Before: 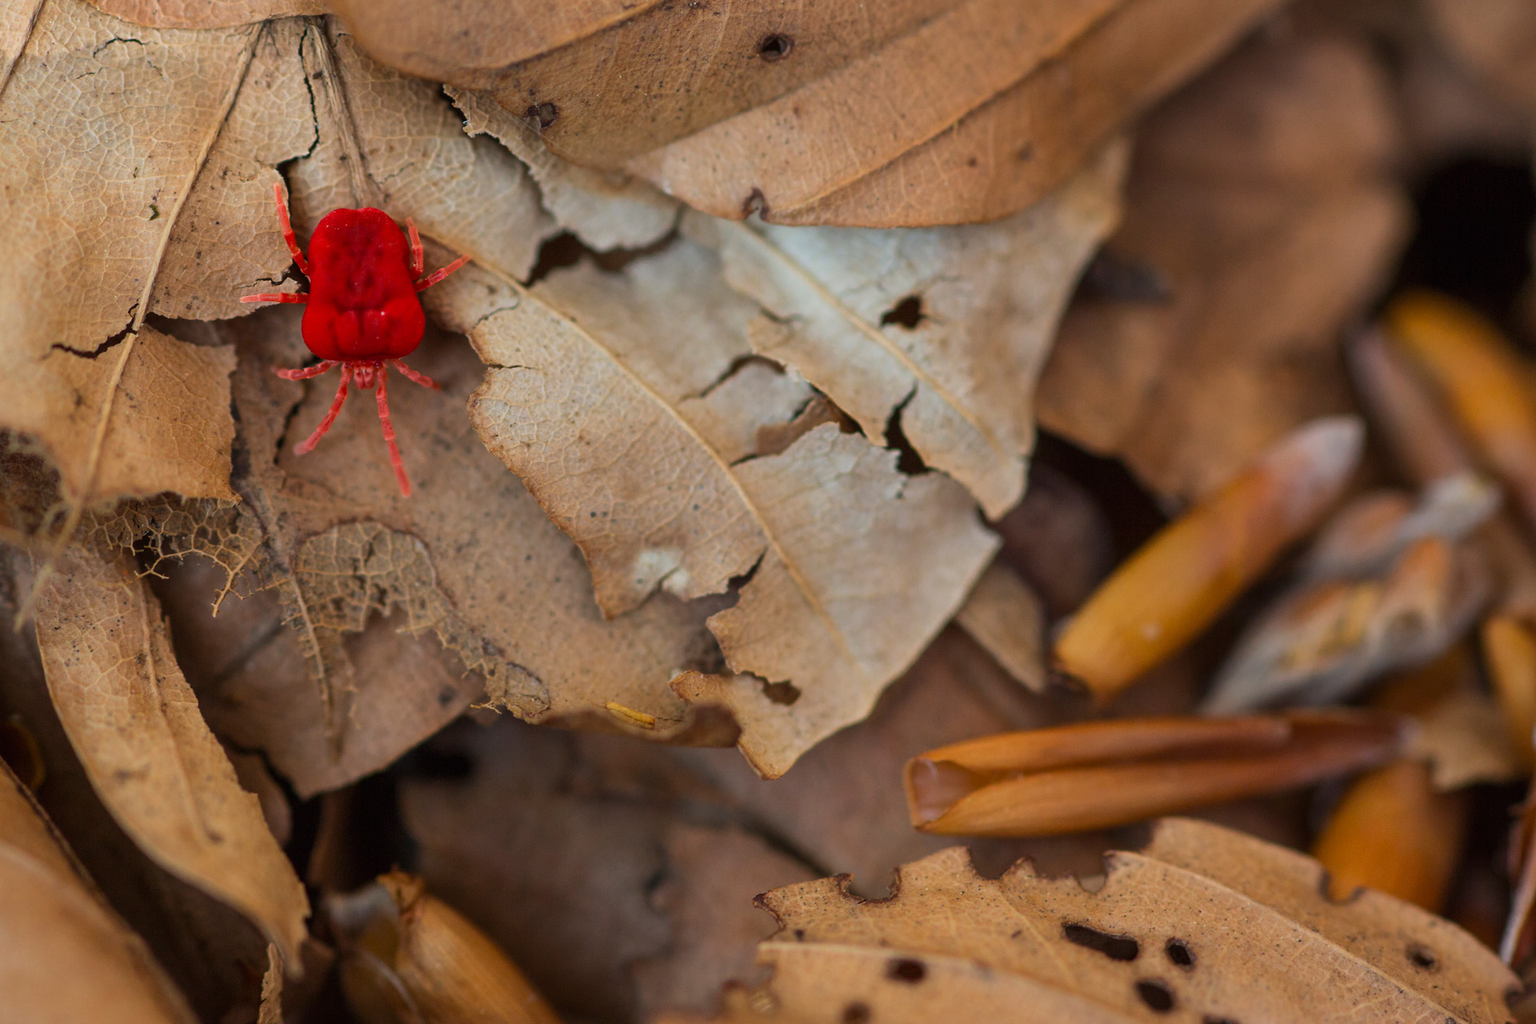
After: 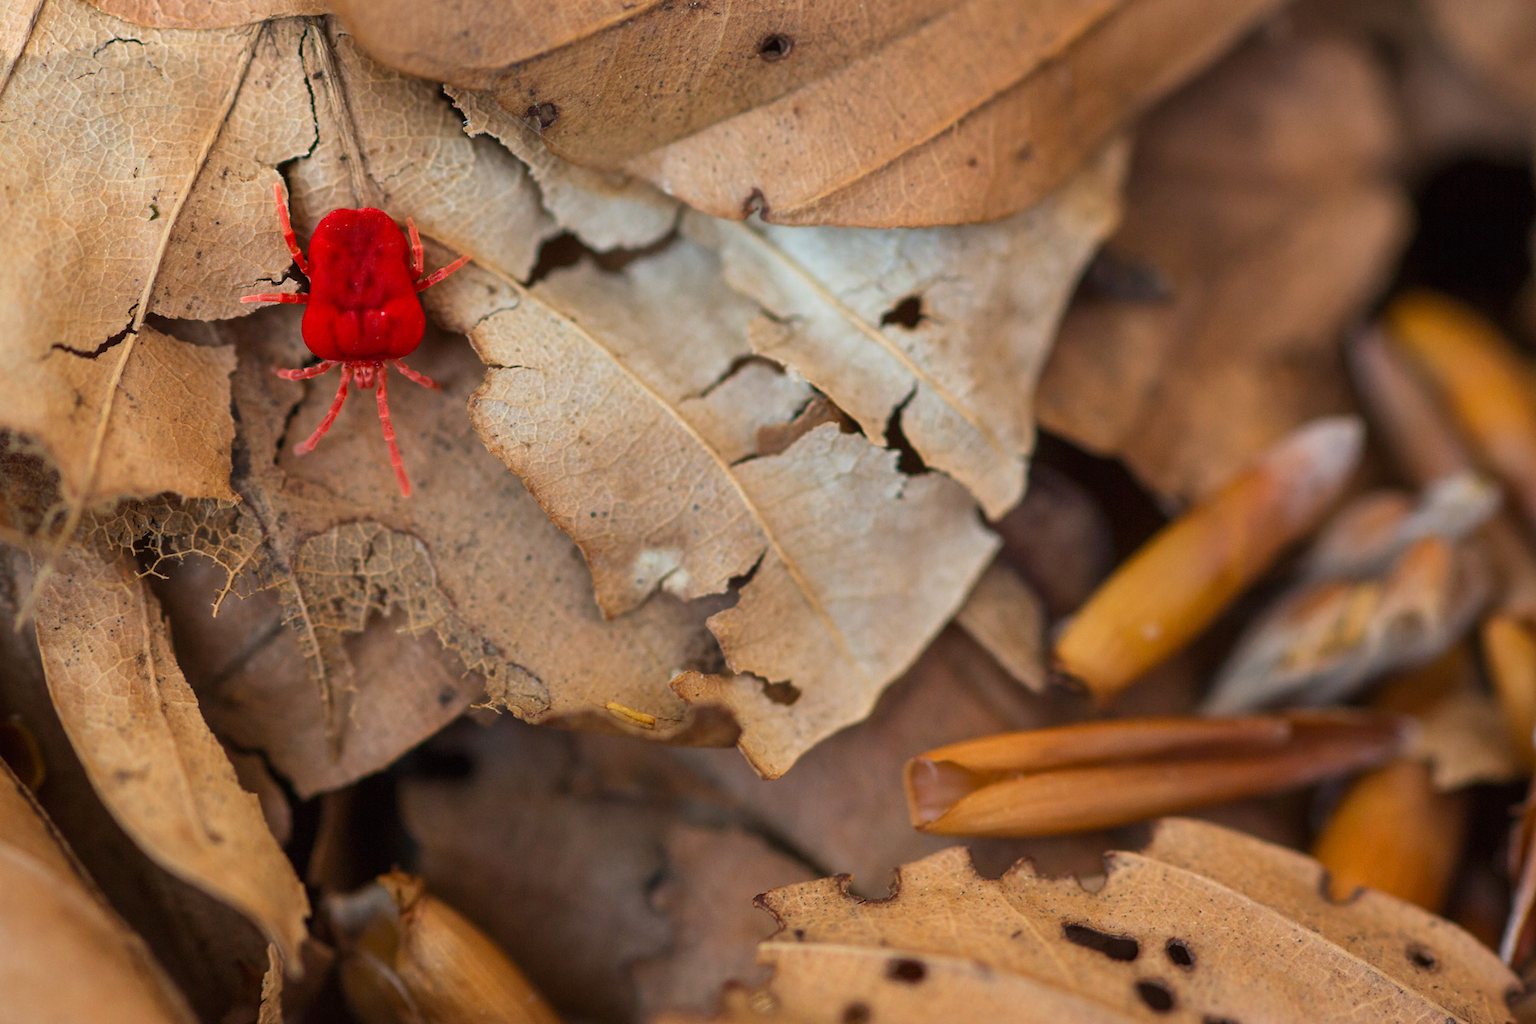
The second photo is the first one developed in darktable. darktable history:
exposure: exposure 0.289 EV, compensate exposure bias true, compensate highlight preservation false
